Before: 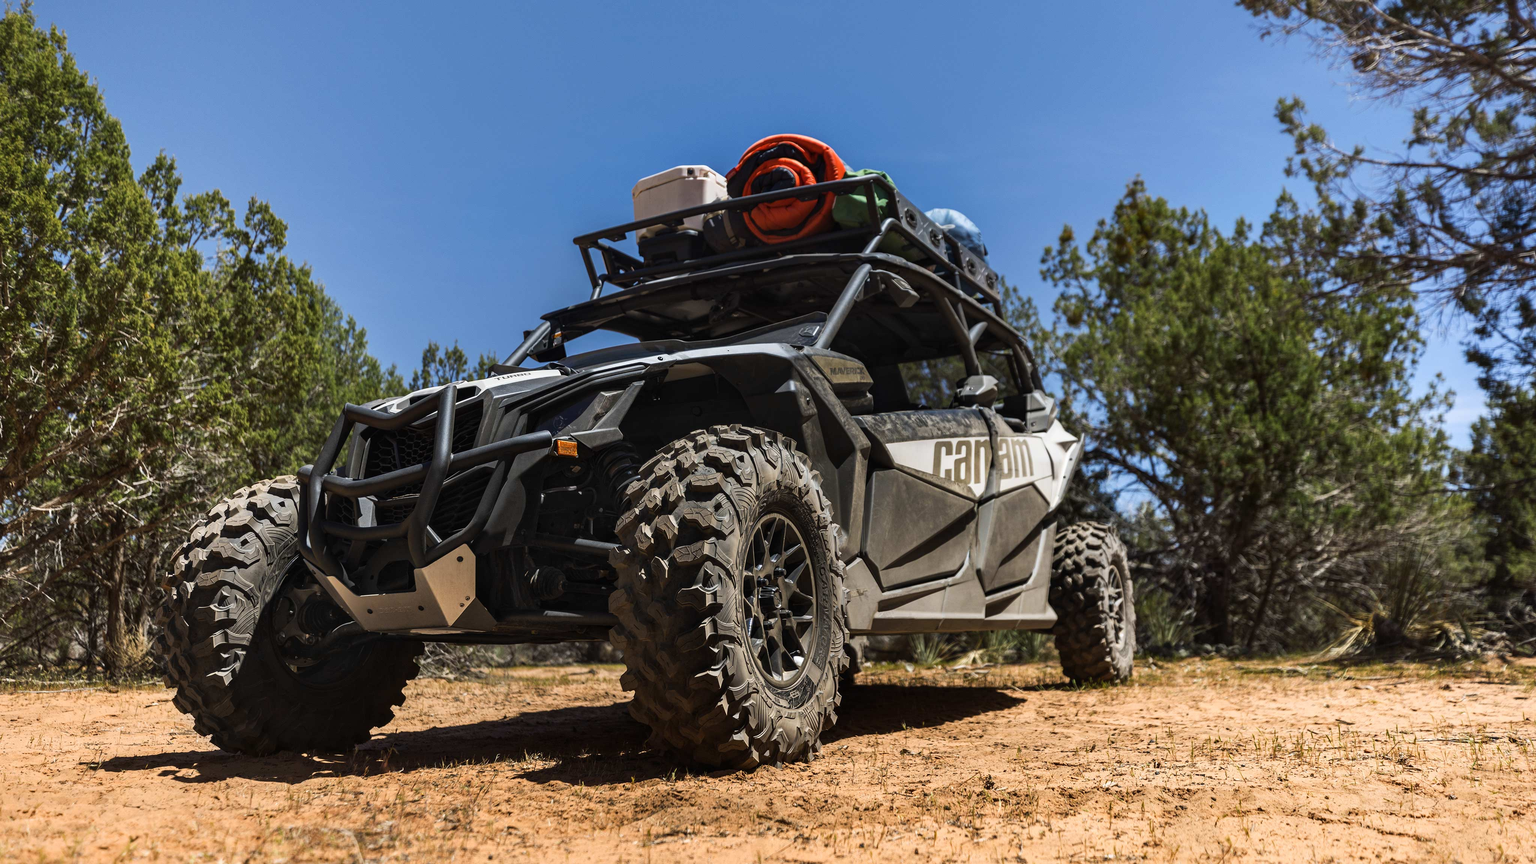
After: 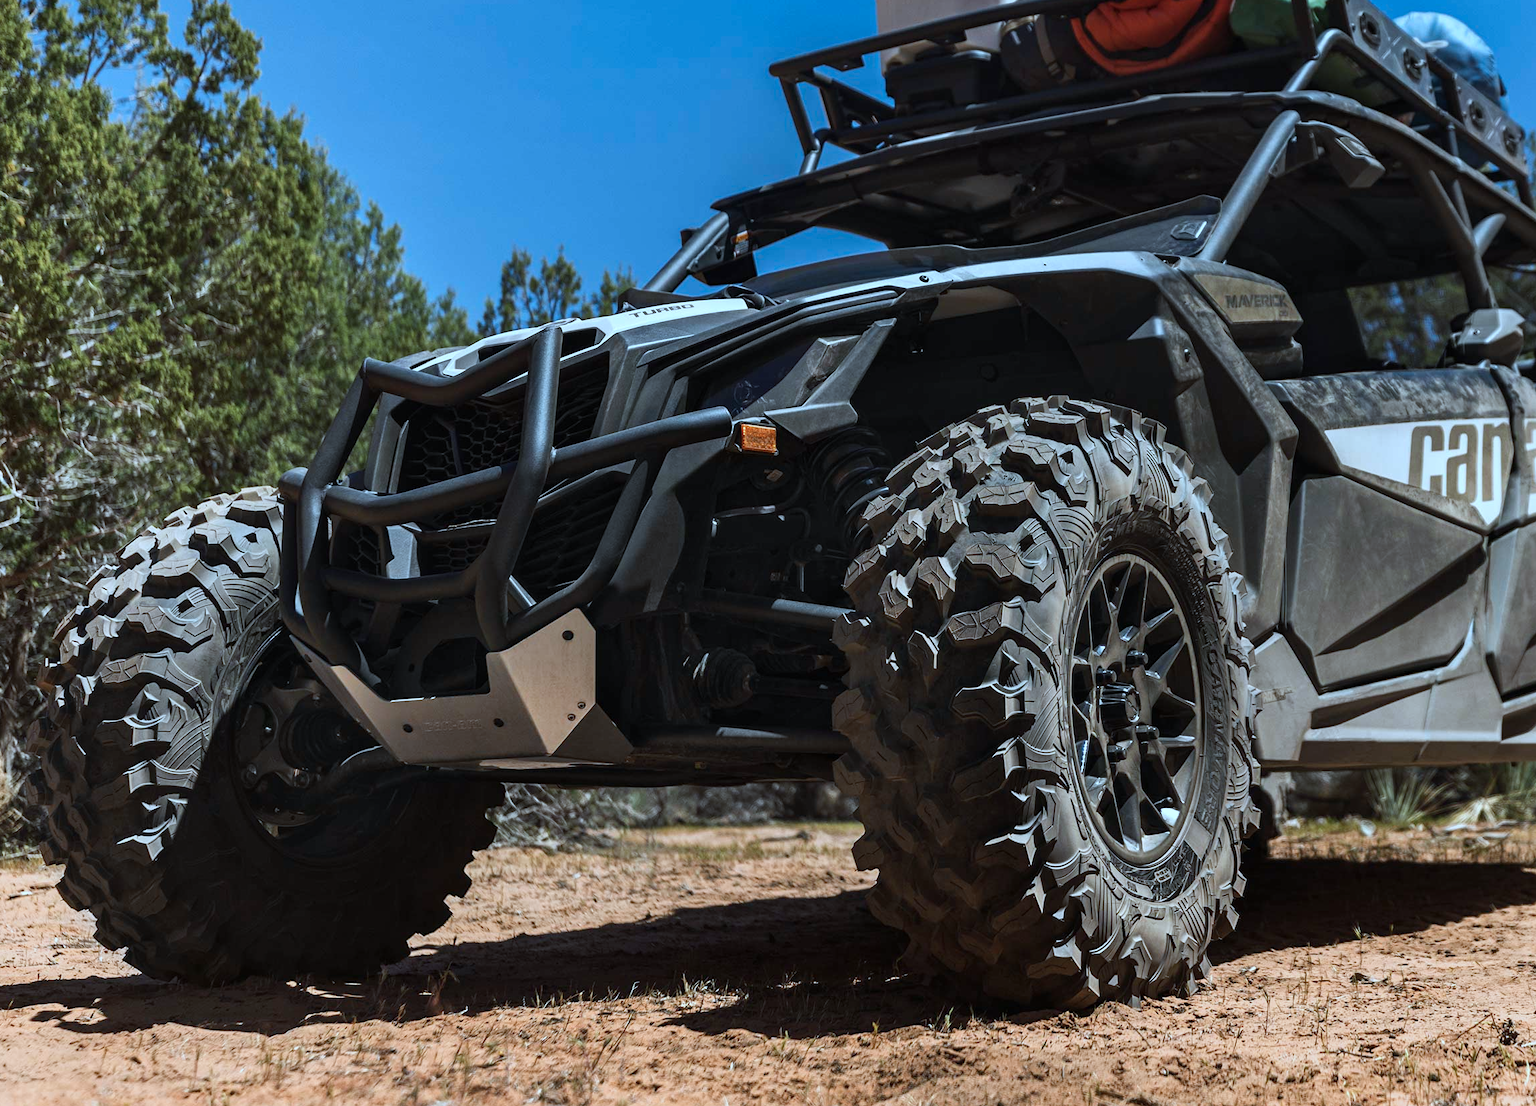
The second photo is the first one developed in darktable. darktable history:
crop: left 9.156%, top 23.378%, right 34.576%, bottom 4.551%
color correction: highlights a* -9.23, highlights b* -23.38
